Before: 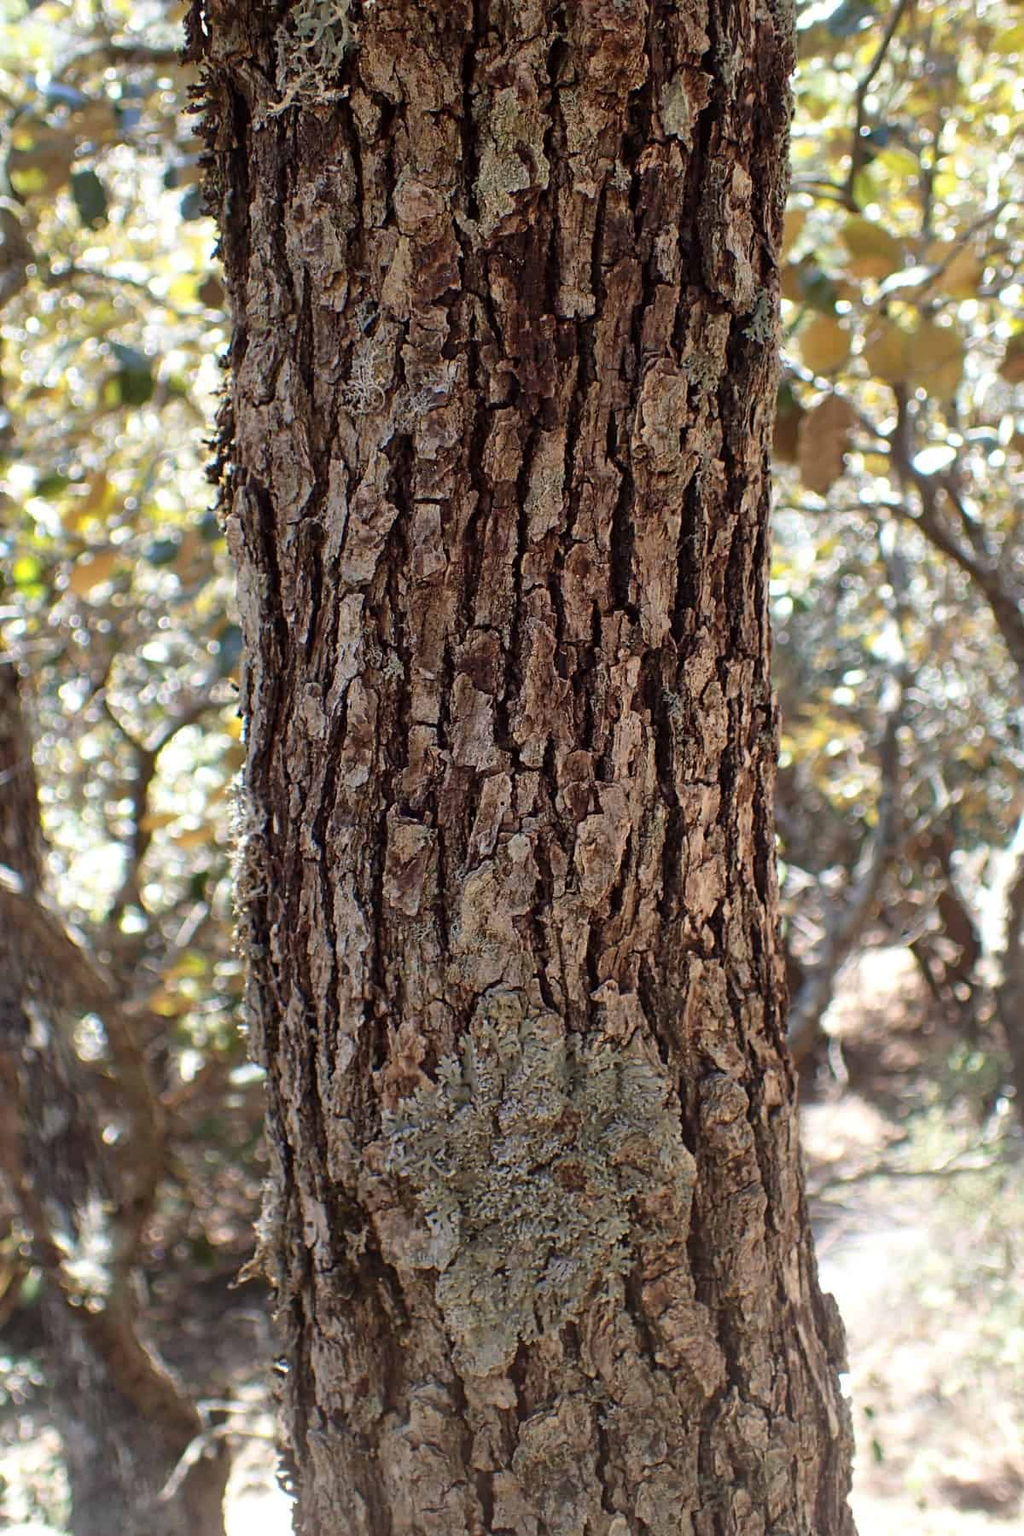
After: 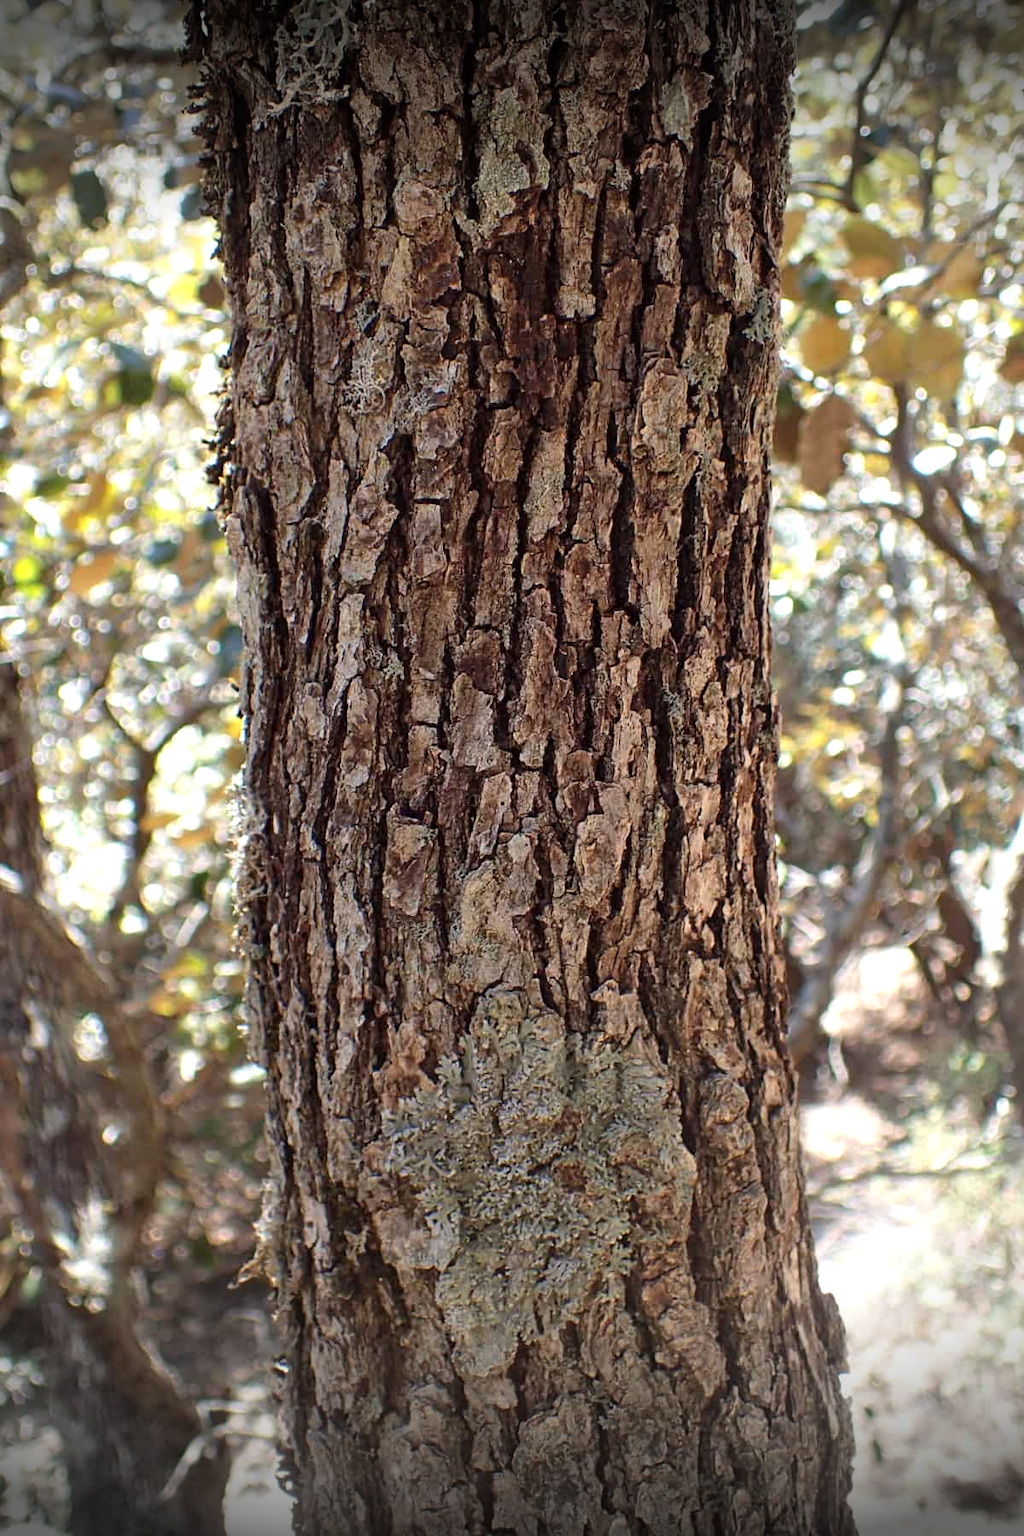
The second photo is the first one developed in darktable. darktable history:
exposure: exposure 0.296 EV, compensate highlight preservation false
vignetting: fall-off start 100.63%, brightness -0.89, width/height ratio 1.309
